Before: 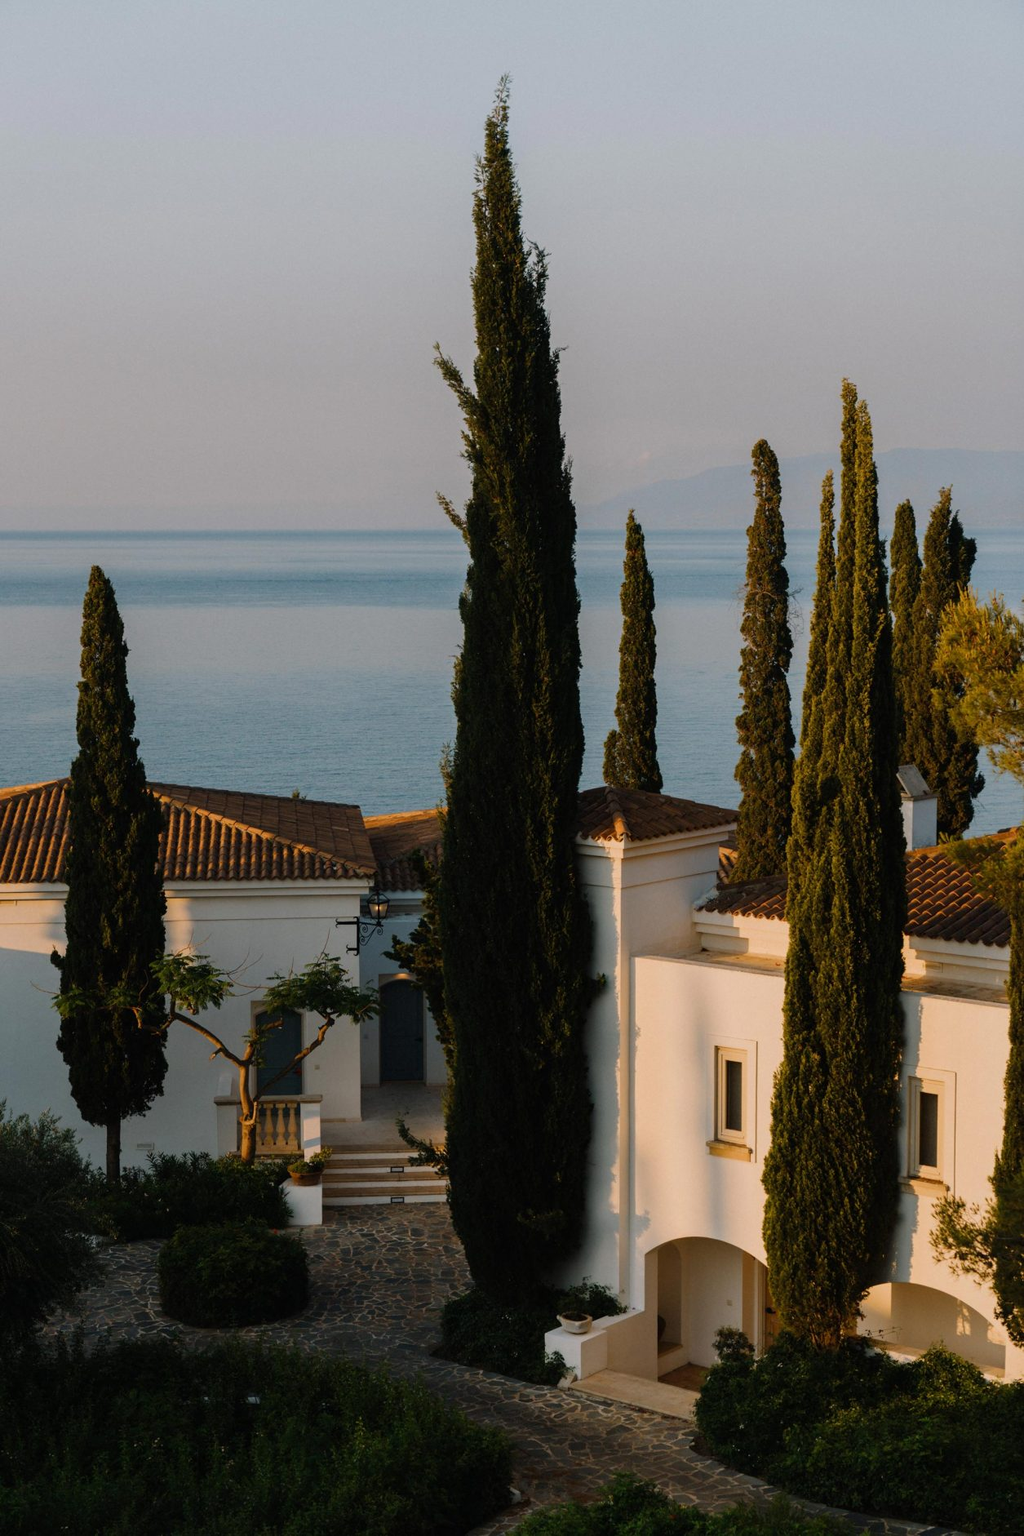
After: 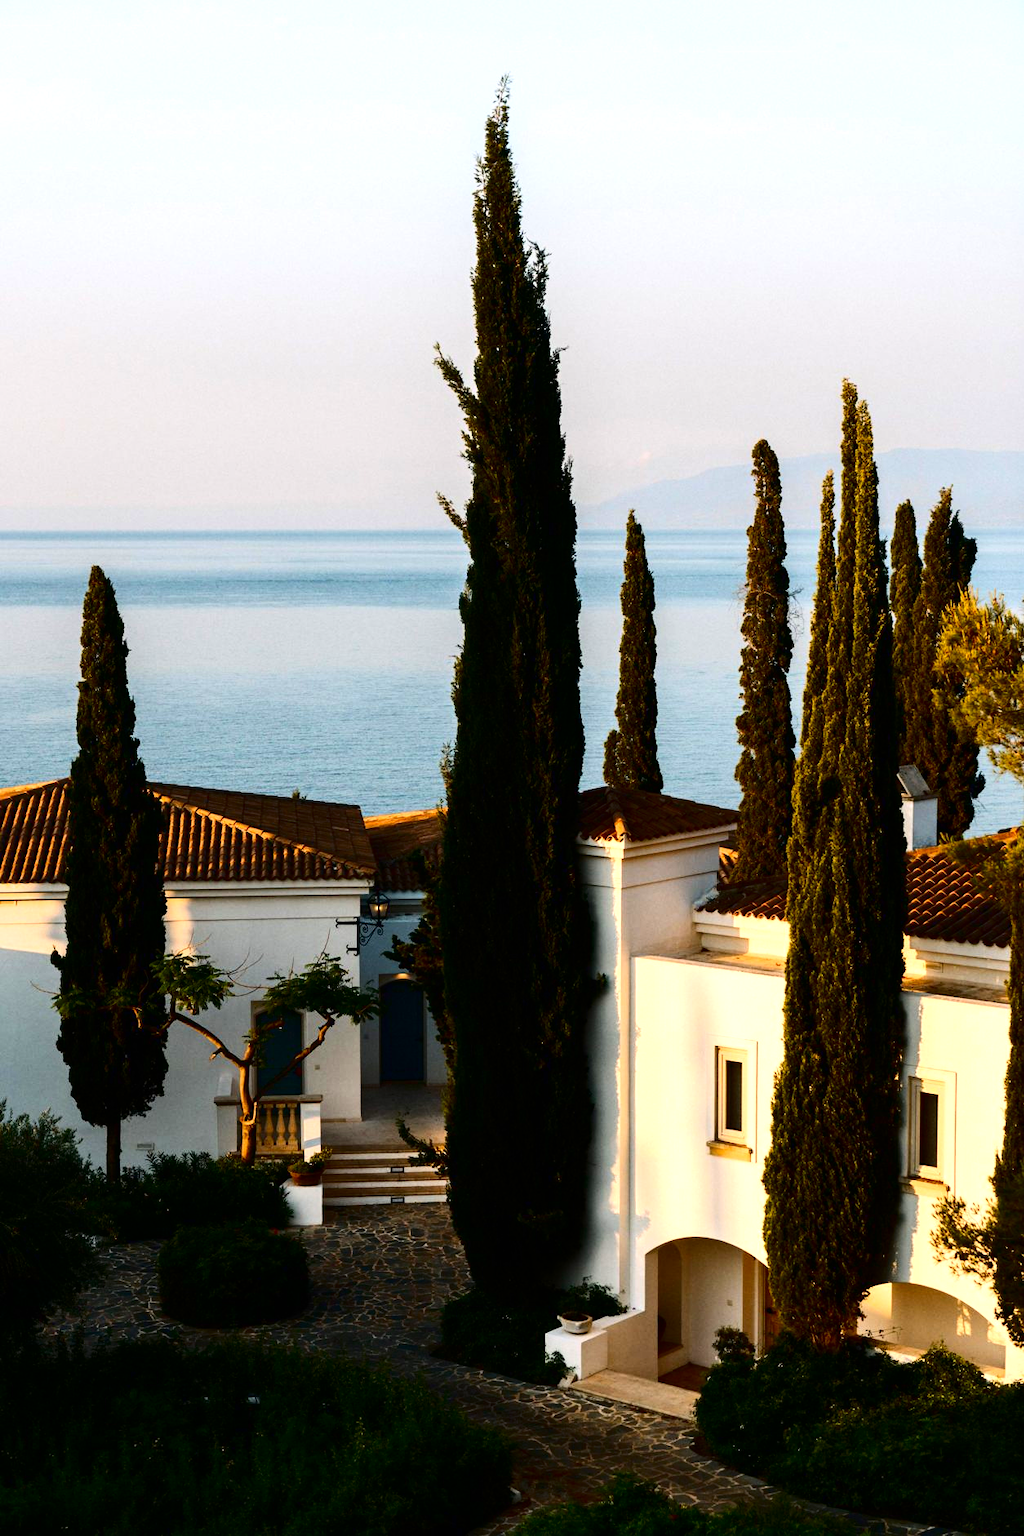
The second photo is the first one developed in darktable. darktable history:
contrast brightness saturation: contrast 0.236, brightness -0.224, saturation 0.148
exposure: black level correction 0, exposure 1.124 EV, compensate highlight preservation false
